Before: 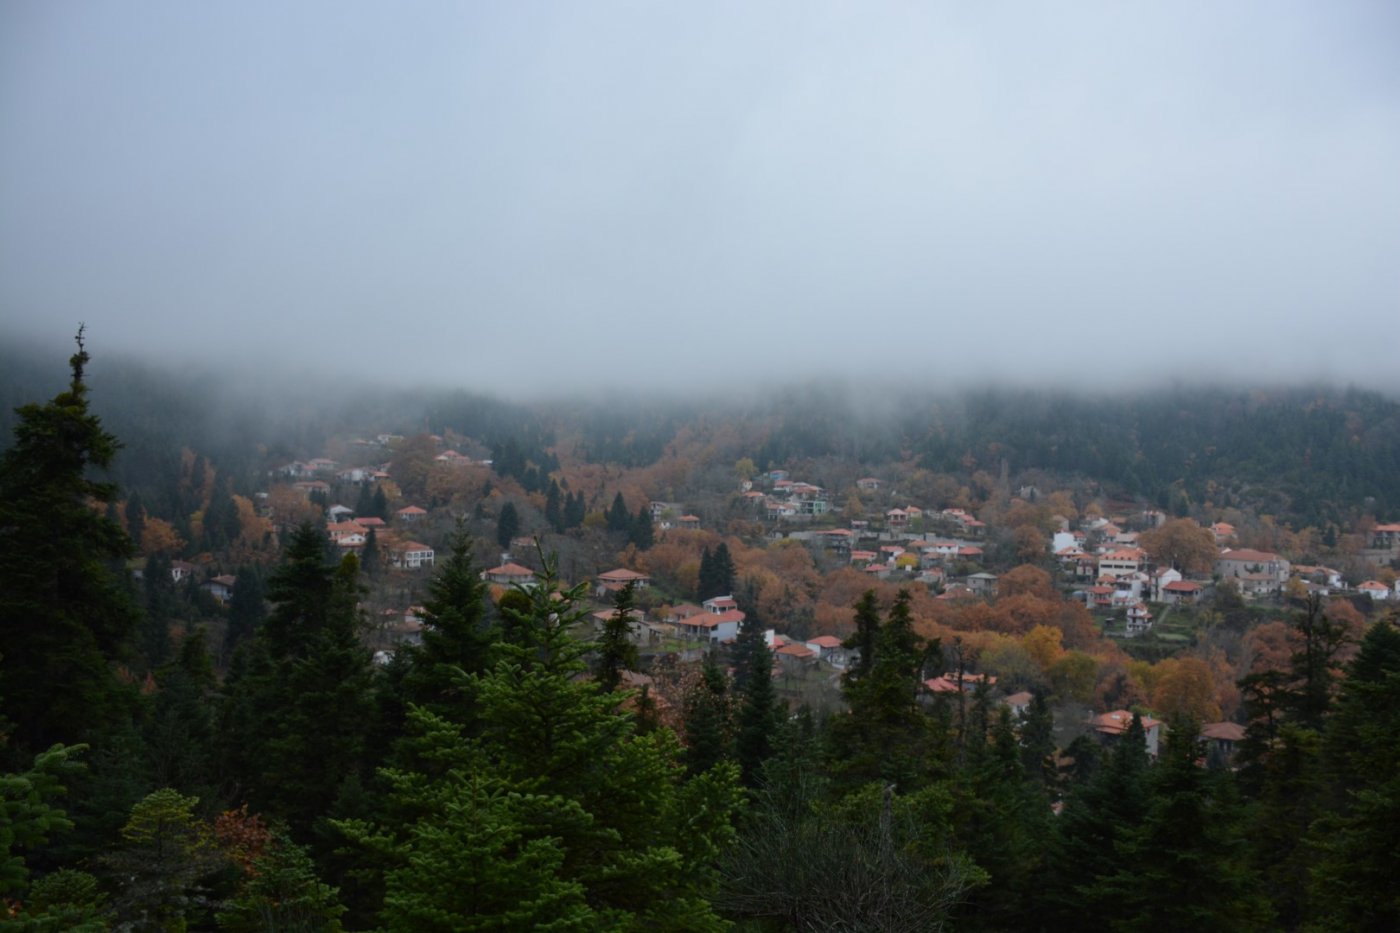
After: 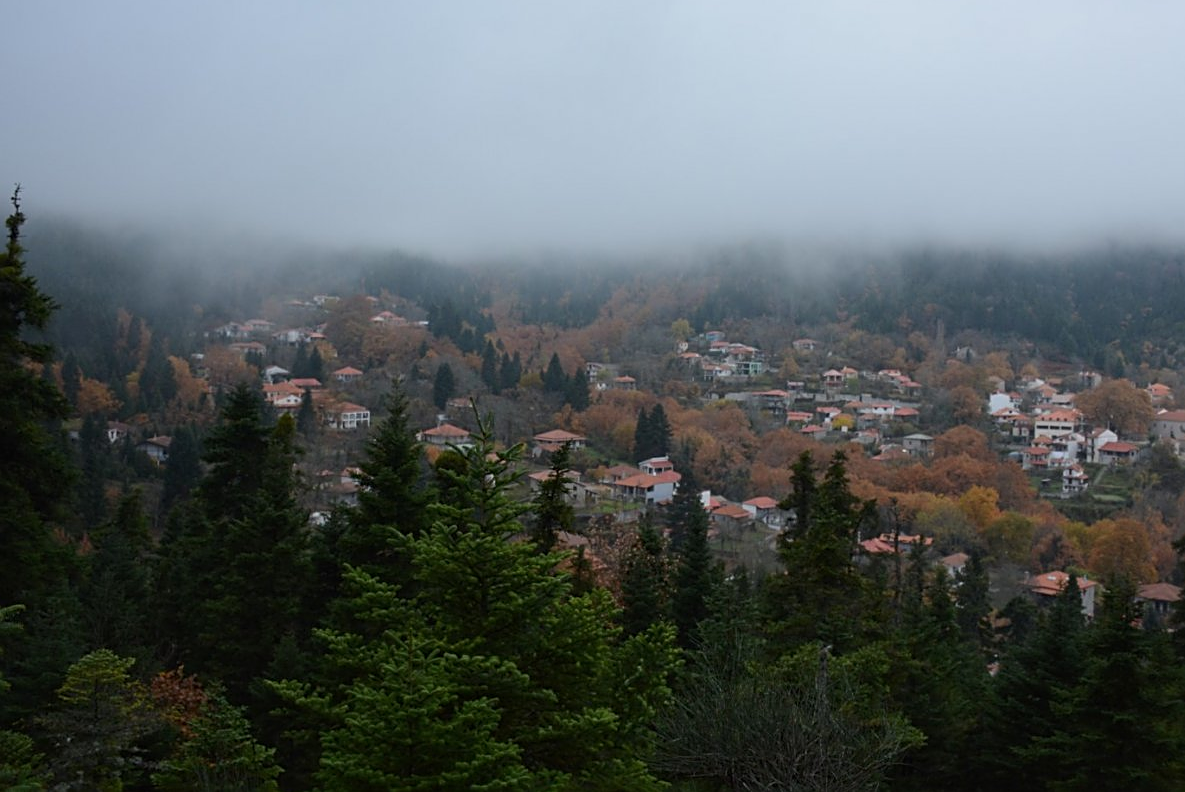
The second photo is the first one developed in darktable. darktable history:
crop and rotate: left 4.642%, top 15.098%, right 10.652%
sharpen: amount 0.566
color correction: highlights b* 0.035
